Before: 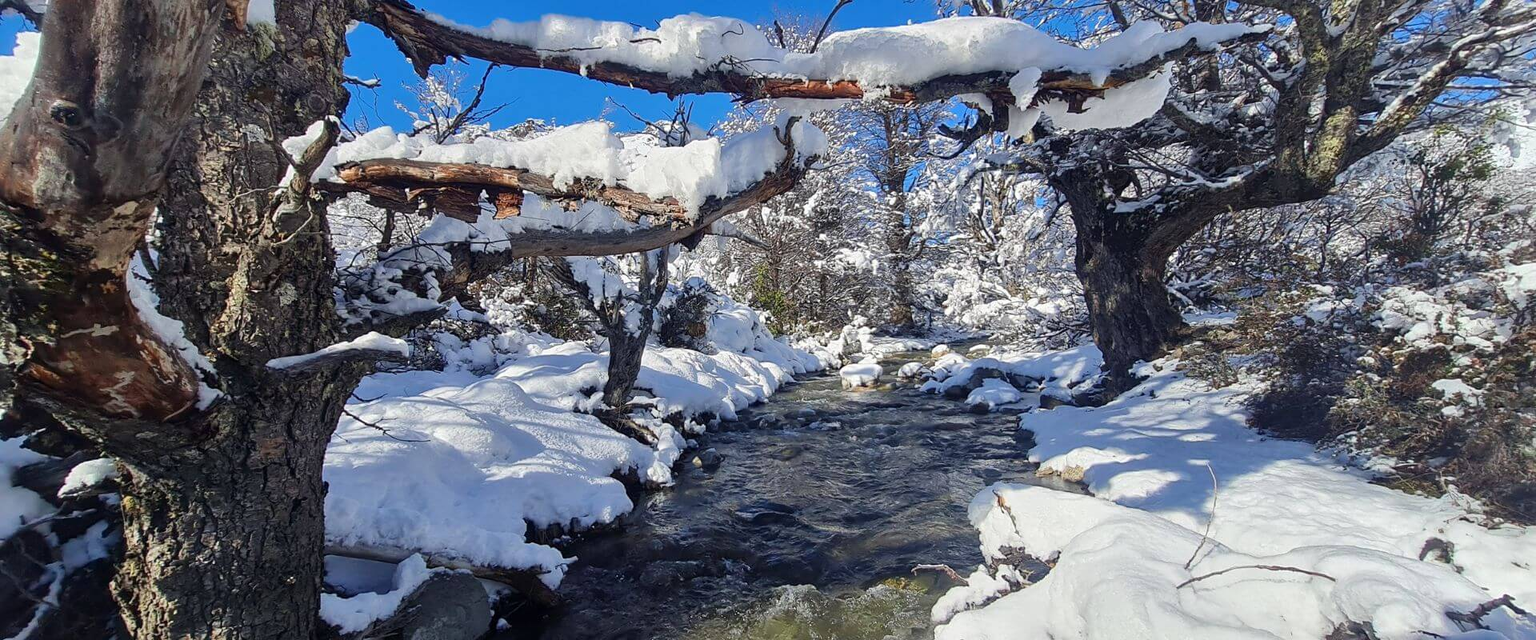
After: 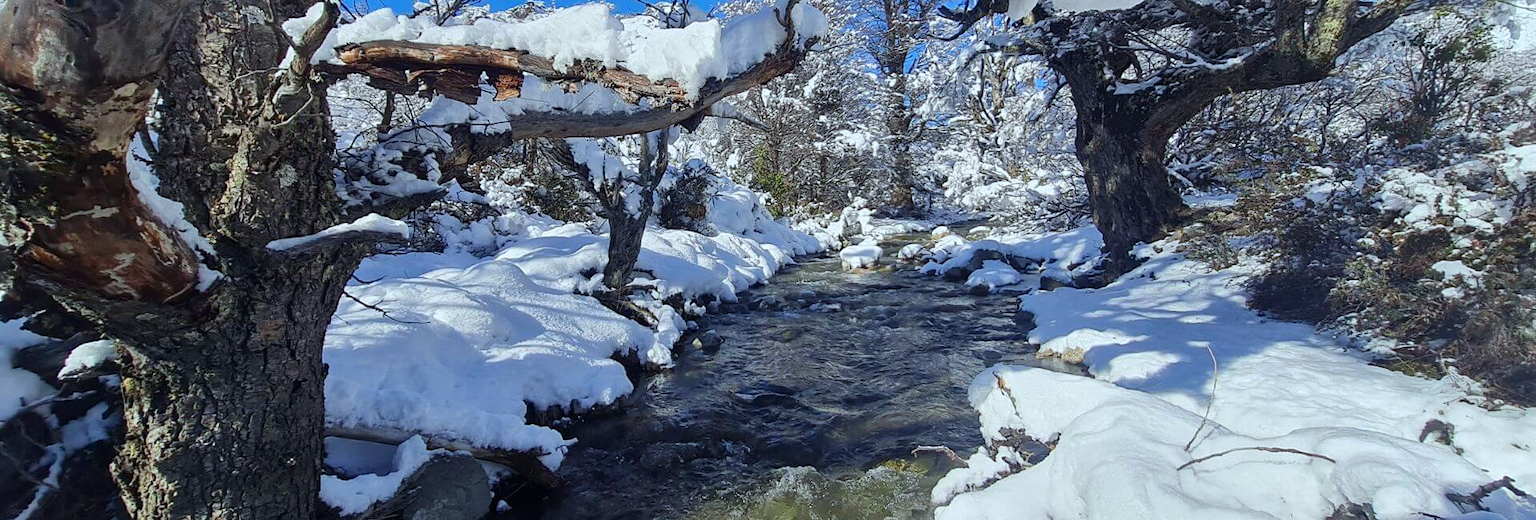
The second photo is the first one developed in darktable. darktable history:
crop and rotate: top 18.507%
white balance: red 0.925, blue 1.046
